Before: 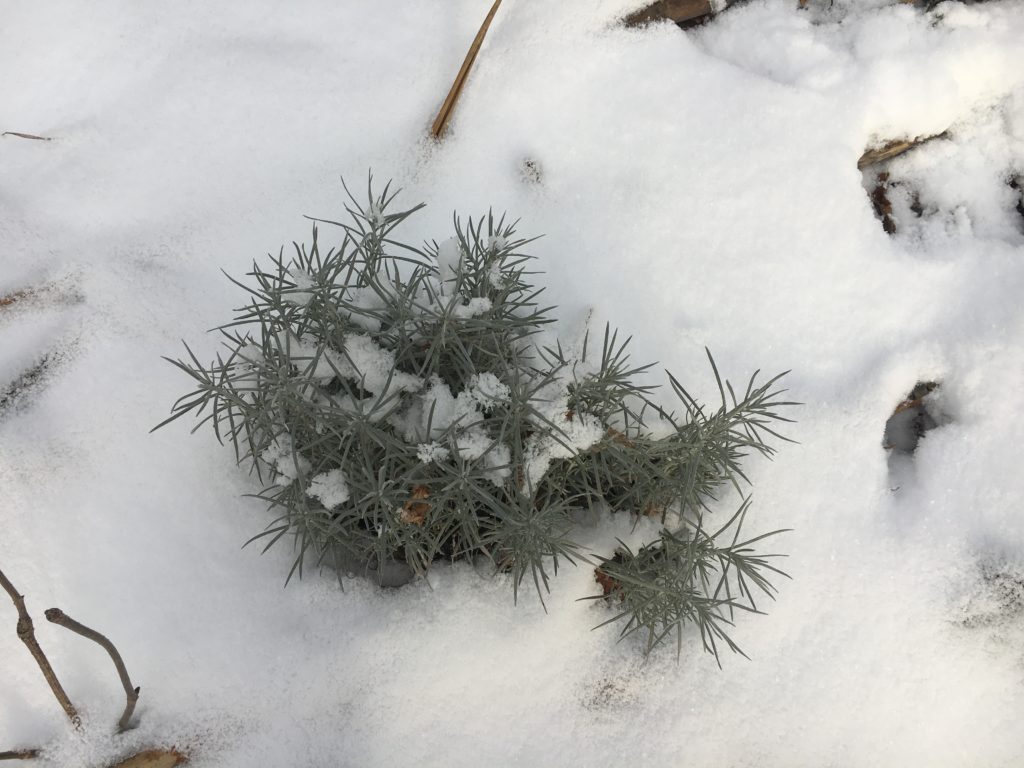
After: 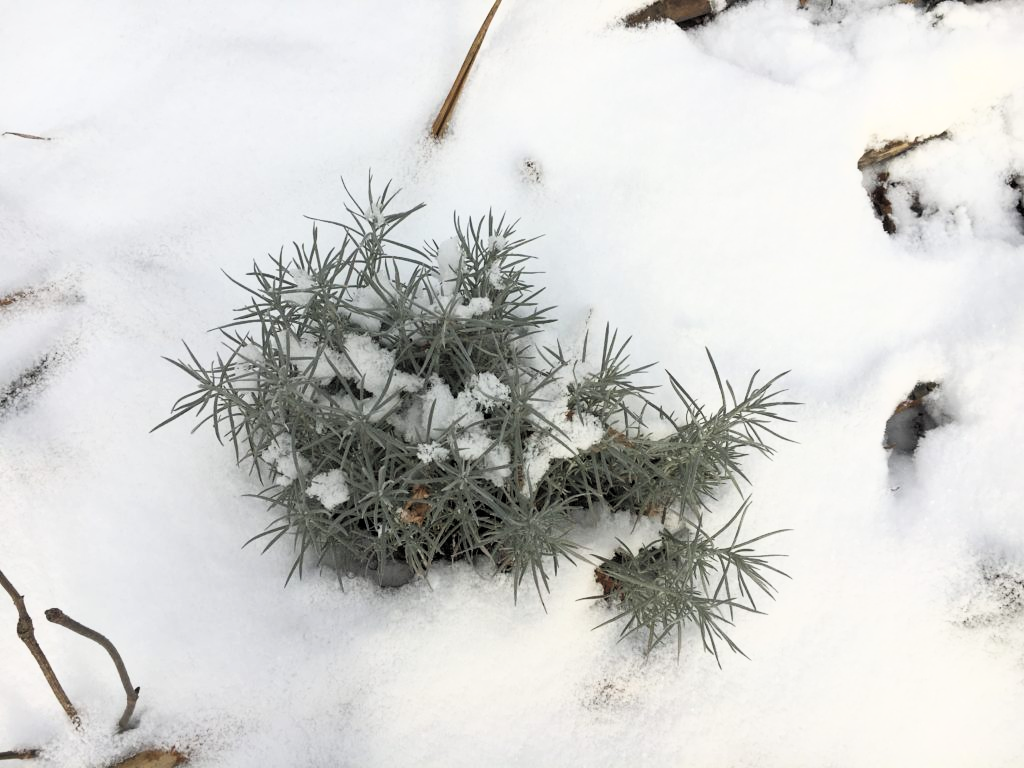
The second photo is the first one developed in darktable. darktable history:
shadows and highlights: shadows 37.1, highlights -27.58, highlights color adjustment 52.68%, soften with gaussian
filmic rgb: middle gray luminance 18.43%, black relative exposure -10.47 EV, white relative exposure 3.42 EV, target black luminance 0%, hardness 6.06, latitude 98.78%, contrast 0.849, shadows ↔ highlights balance 0.57%
exposure: exposure 0.782 EV, compensate exposure bias true, compensate highlight preservation false
tone curve: curves: ch0 [(0, 0) (0.003, 0) (0.011, 0.001) (0.025, 0.002) (0.044, 0.004) (0.069, 0.006) (0.1, 0.009) (0.136, 0.03) (0.177, 0.076) (0.224, 0.13) (0.277, 0.202) (0.335, 0.28) (0.399, 0.367) (0.468, 0.46) (0.543, 0.562) (0.623, 0.67) (0.709, 0.787) (0.801, 0.889) (0.898, 0.972) (1, 1)], color space Lab, linked channels, preserve colors none
